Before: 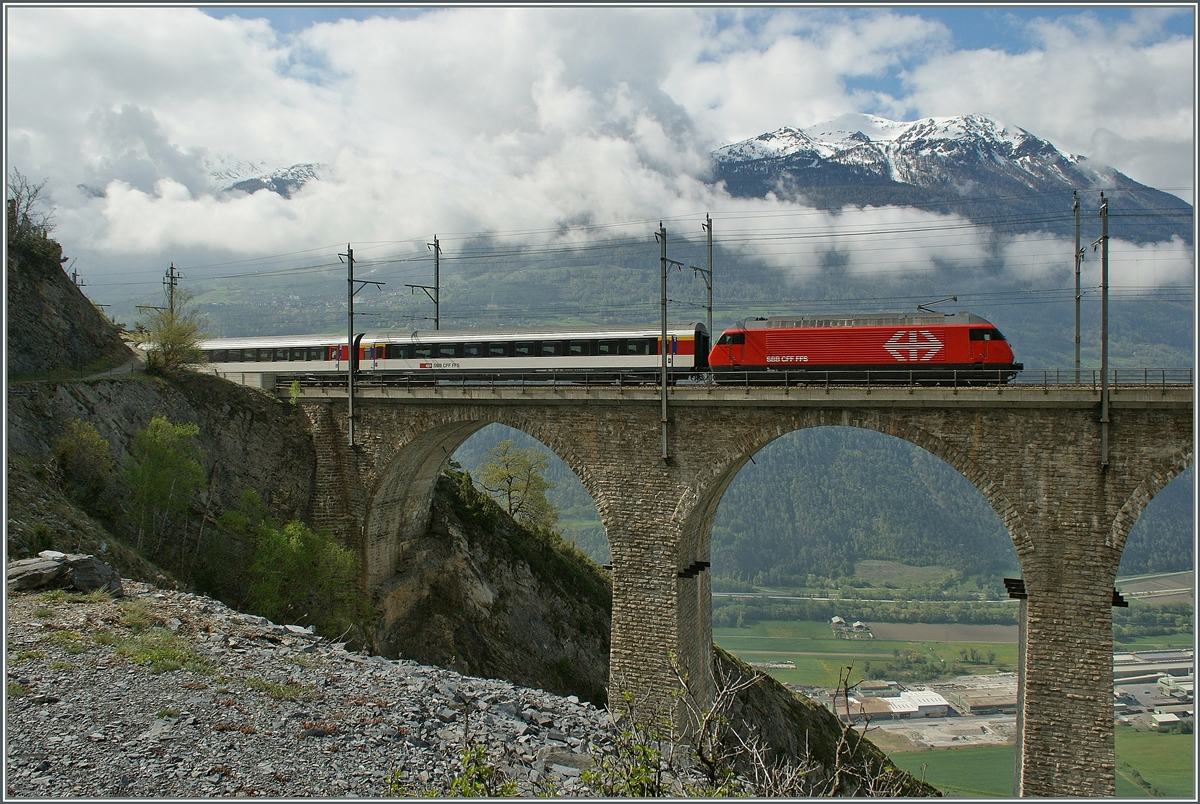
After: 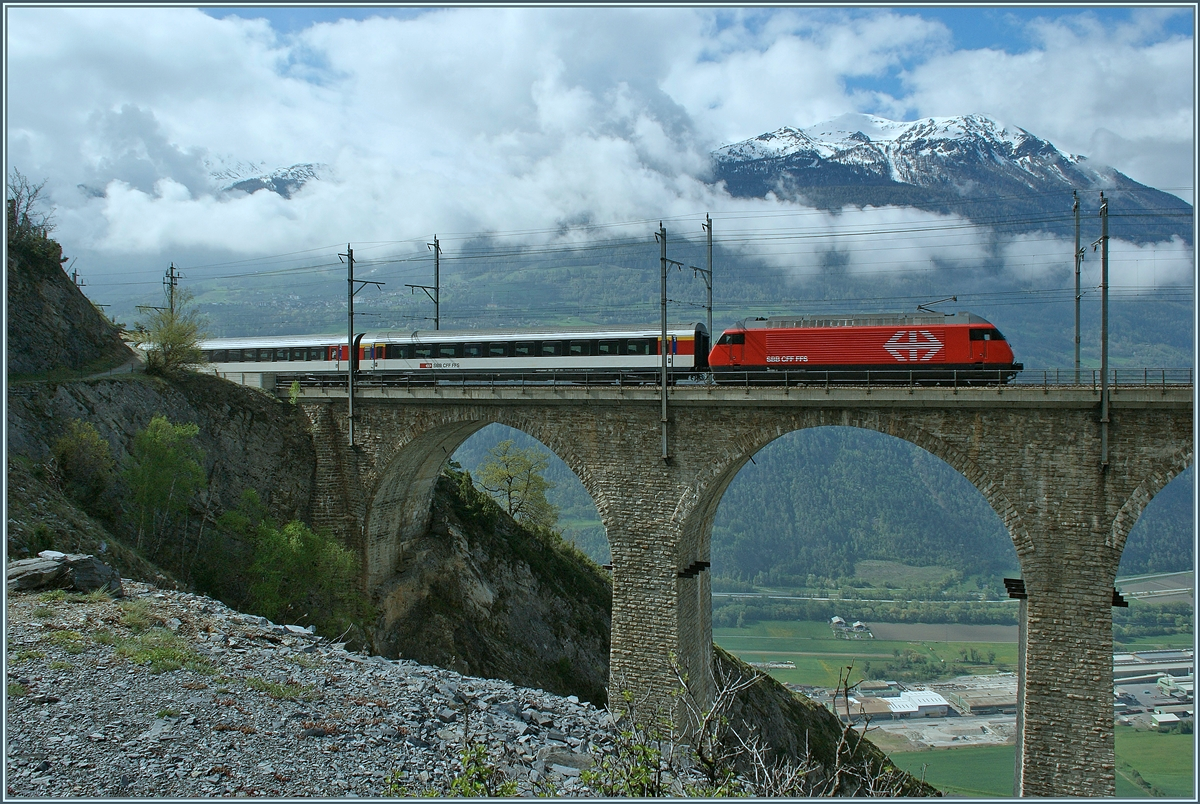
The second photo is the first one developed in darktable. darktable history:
color calibration: illuminant F (fluorescent), F source F9 (Cool White Deluxe 4150 K) – high CRI, x 0.375, y 0.373, temperature 4154.32 K
